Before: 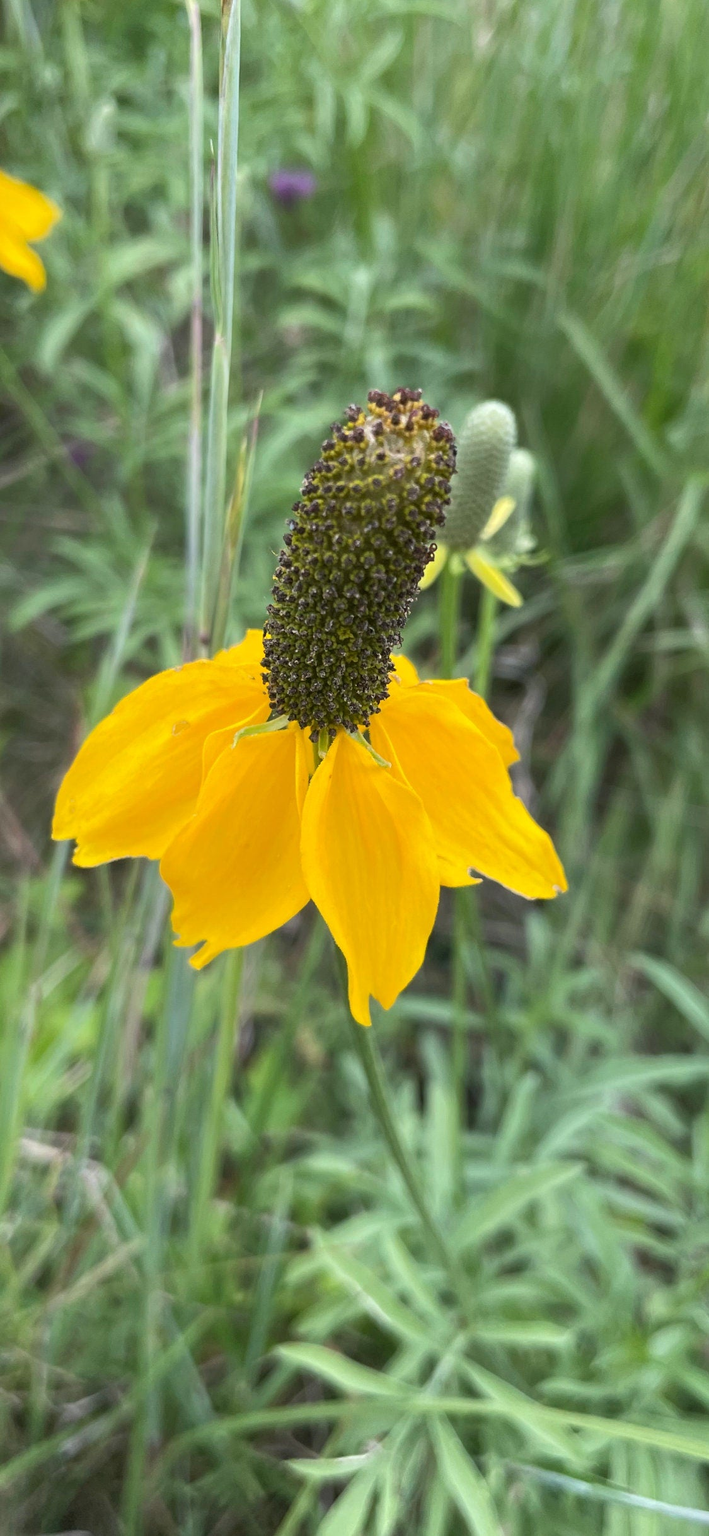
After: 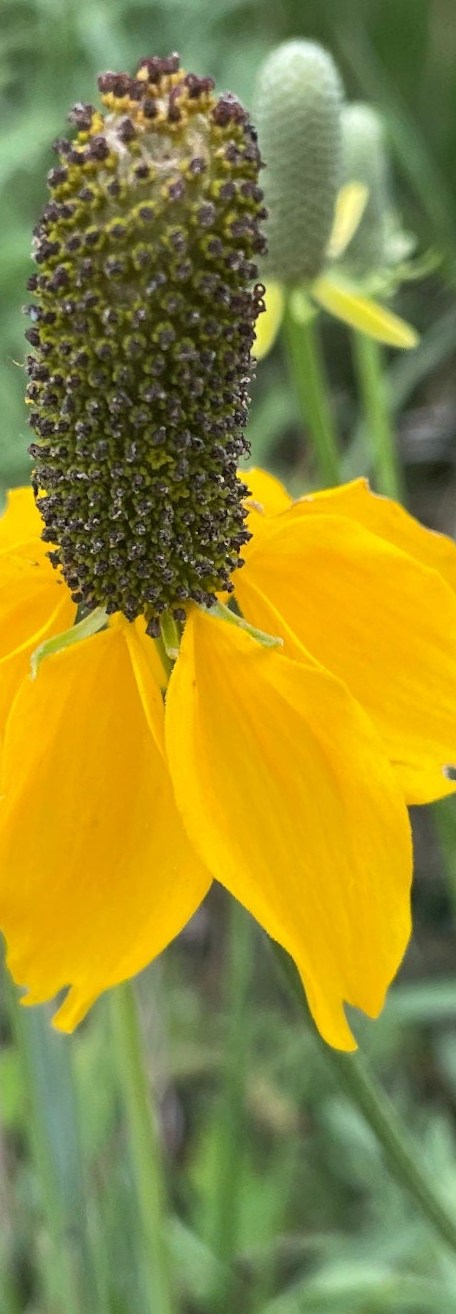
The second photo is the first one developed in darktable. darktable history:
crop: left 33.36%, right 33.36%
rotate and perspective: rotation -14.8°, crop left 0.1, crop right 0.903, crop top 0.25, crop bottom 0.748
